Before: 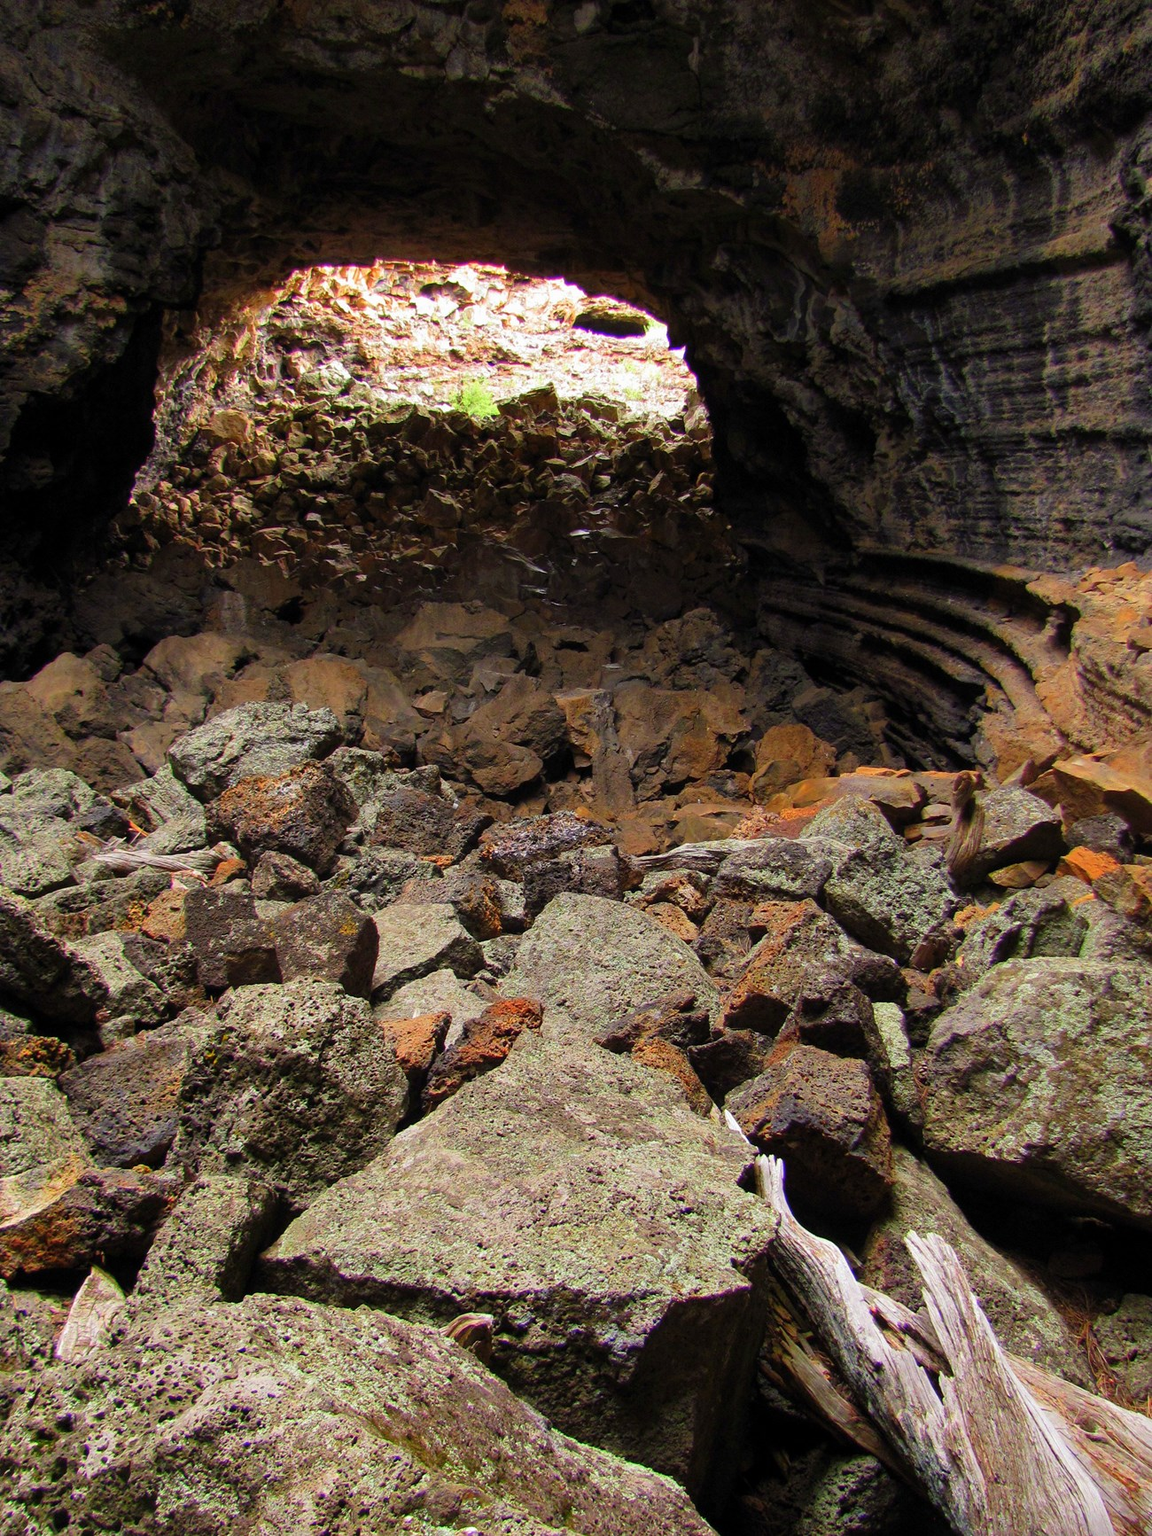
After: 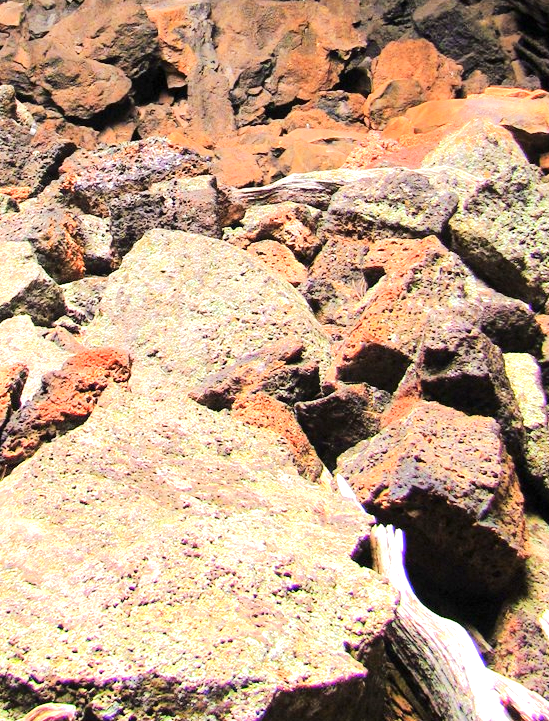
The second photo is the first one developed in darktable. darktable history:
tone equalizer: -7 EV 0.146 EV, -6 EV 0.586 EV, -5 EV 1.14 EV, -4 EV 1.3 EV, -3 EV 1.18 EV, -2 EV 0.6 EV, -1 EV 0.162 EV, edges refinement/feathering 500, mask exposure compensation -1.57 EV, preserve details no
color correction: highlights b* 0.003
color zones: curves: ch1 [(0, 0.455) (0.063, 0.455) (0.286, 0.495) (0.429, 0.5) (0.571, 0.5) (0.714, 0.5) (0.857, 0.5) (1, 0.455)]; ch2 [(0, 0.532) (0.063, 0.521) (0.233, 0.447) (0.429, 0.489) (0.571, 0.5) (0.714, 0.5) (0.857, 0.5) (1, 0.532)]
exposure: exposure 0.998 EV, compensate highlight preservation false
crop: left 37.067%, top 44.933%, right 20.638%, bottom 13.441%
